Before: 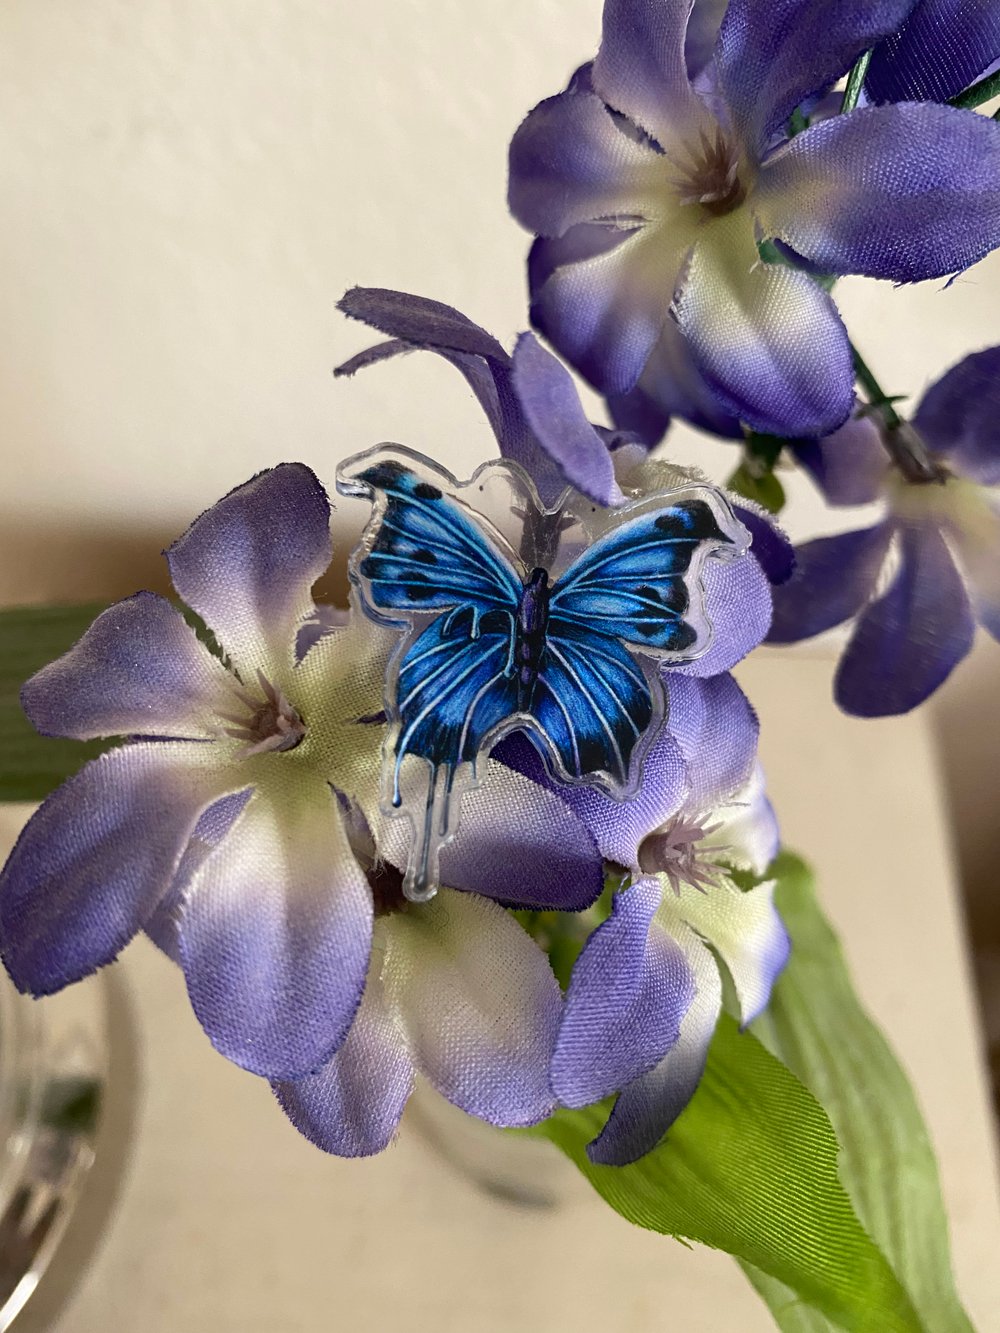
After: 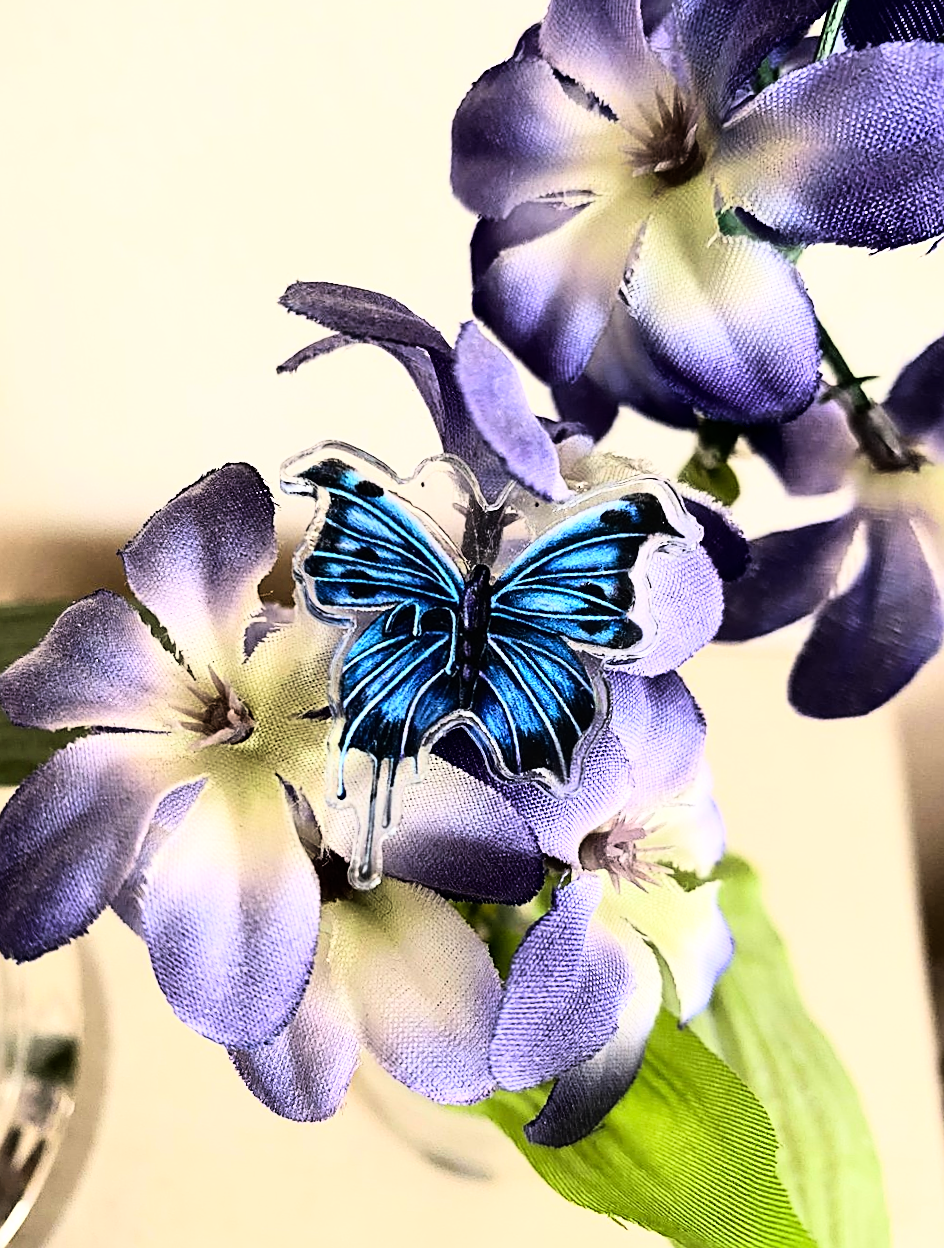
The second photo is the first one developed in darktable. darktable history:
rgb curve: curves: ch0 [(0, 0) (0.21, 0.15) (0.24, 0.21) (0.5, 0.75) (0.75, 0.96) (0.89, 0.99) (1, 1)]; ch1 [(0, 0.02) (0.21, 0.13) (0.25, 0.2) (0.5, 0.67) (0.75, 0.9) (0.89, 0.97) (1, 1)]; ch2 [(0, 0.02) (0.21, 0.13) (0.25, 0.2) (0.5, 0.67) (0.75, 0.9) (0.89, 0.97) (1, 1)], compensate middle gray true
rotate and perspective: rotation 0.062°, lens shift (vertical) 0.115, lens shift (horizontal) -0.133, crop left 0.047, crop right 0.94, crop top 0.061, crop bottom 0.94
sharpen: on, module defaults
